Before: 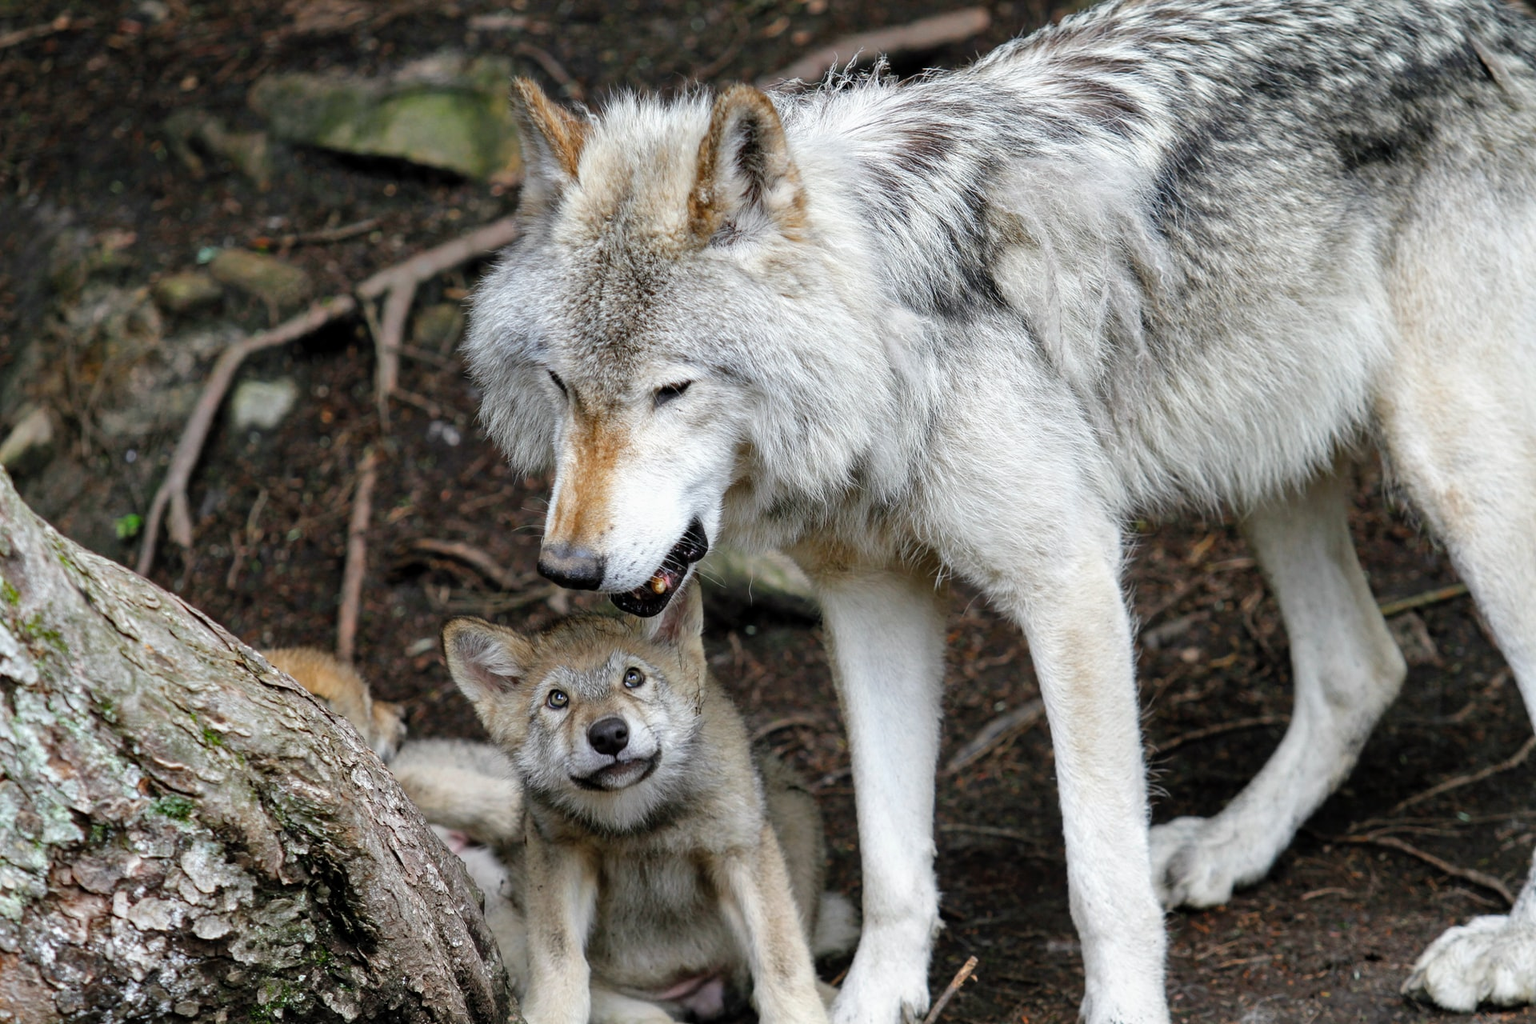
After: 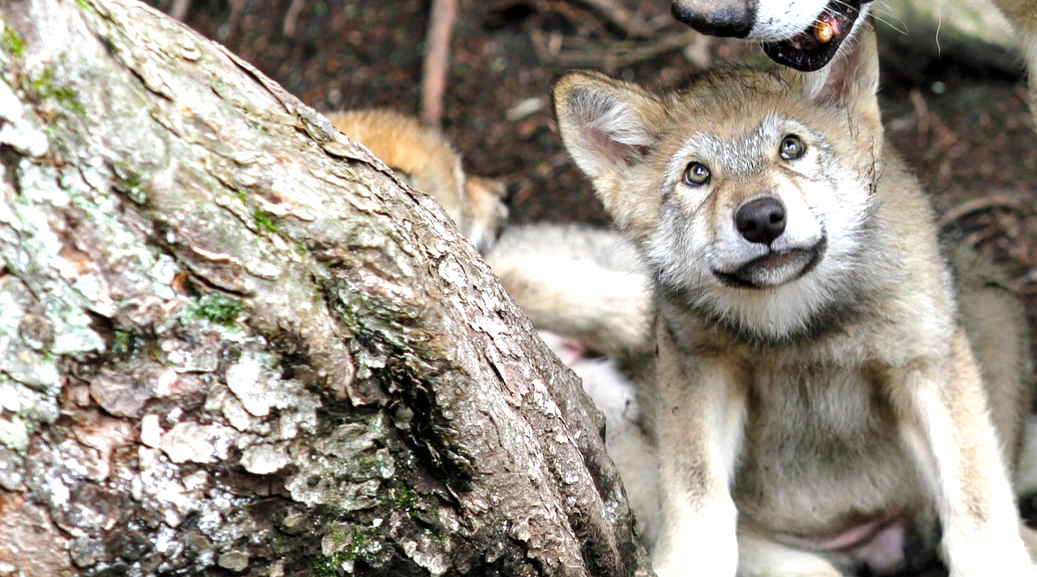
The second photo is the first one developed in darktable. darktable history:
exposure: exposure 1 EV, compensate highlight preservation false
crop and rotate: top 54.726%, right 45.987%, bottom 0.14%
